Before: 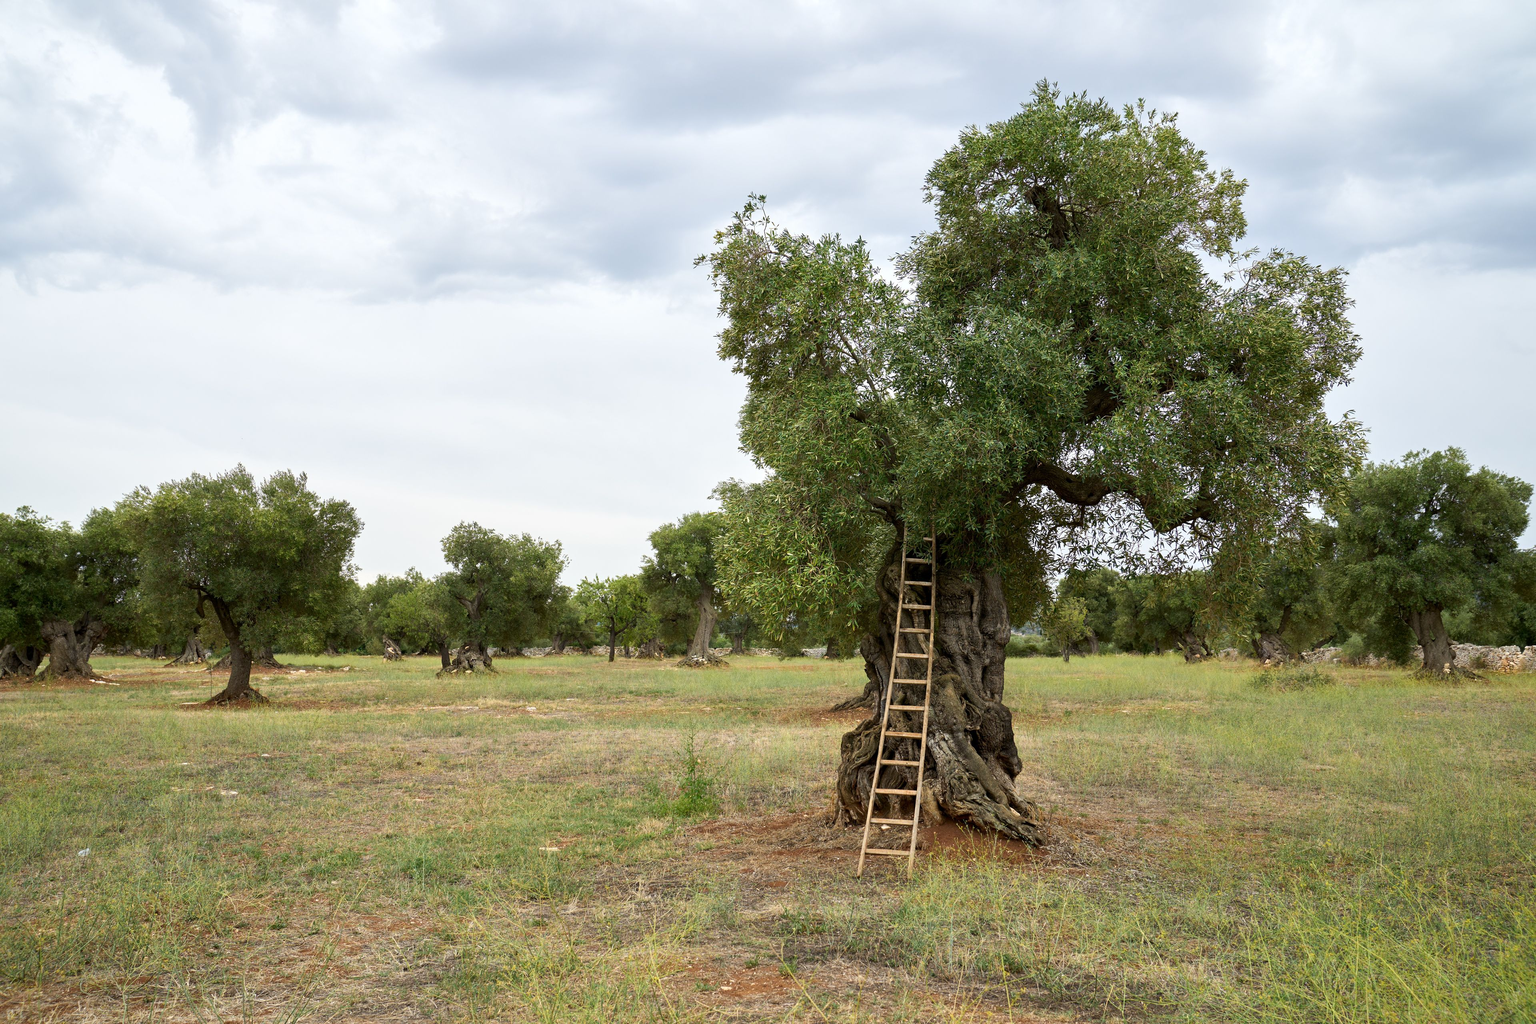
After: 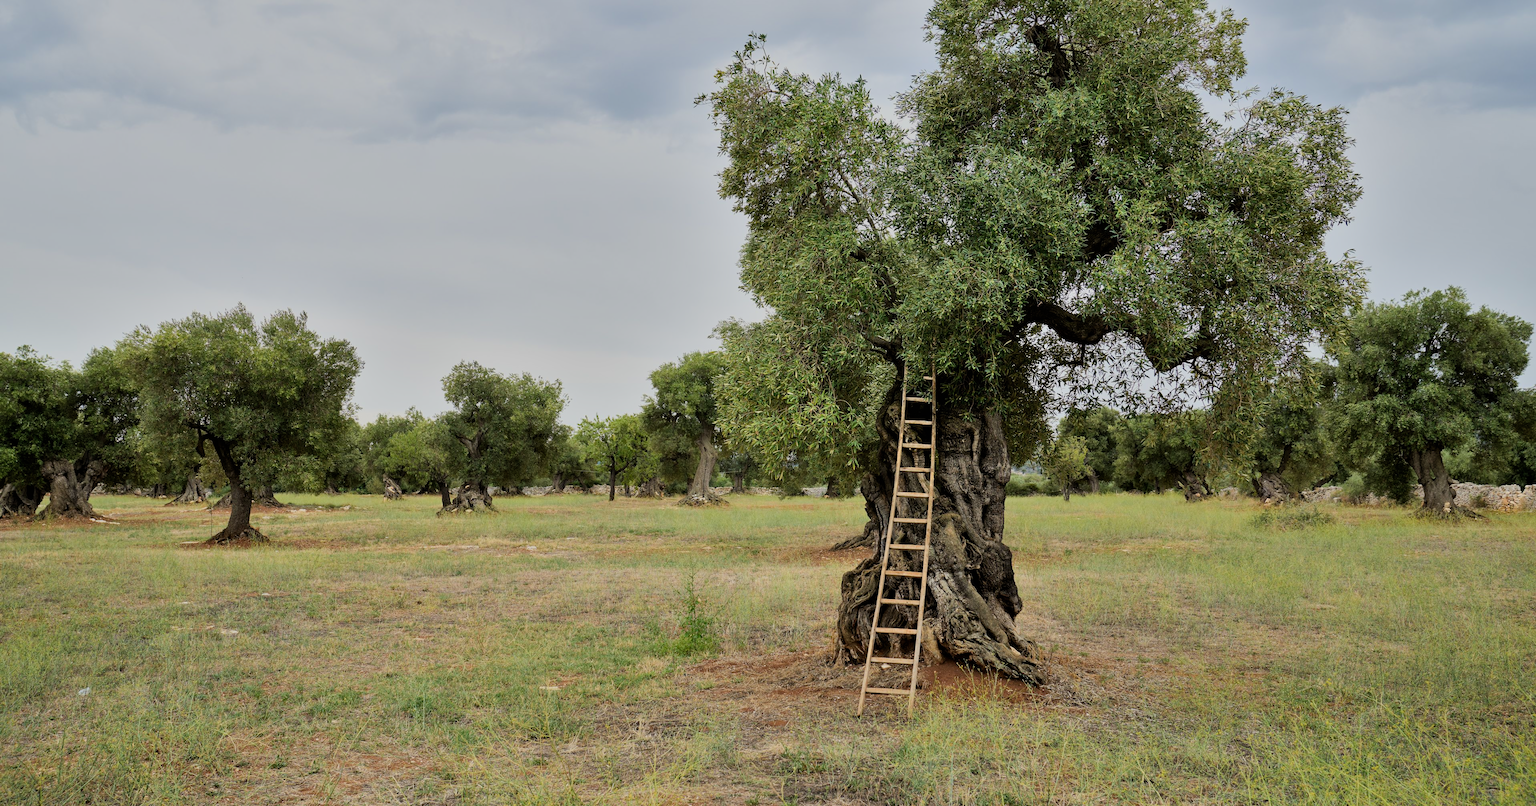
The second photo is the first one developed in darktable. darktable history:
filmic rgb: black relative exposure -7.15 EV, white relative exposure 5.36 EV, hardness 3.02, color science v6 (2022)
shadows and highlights: low approximation 0.01, soften with gaussian
crop and rotate: top 15.774%, bottom 5.506%
